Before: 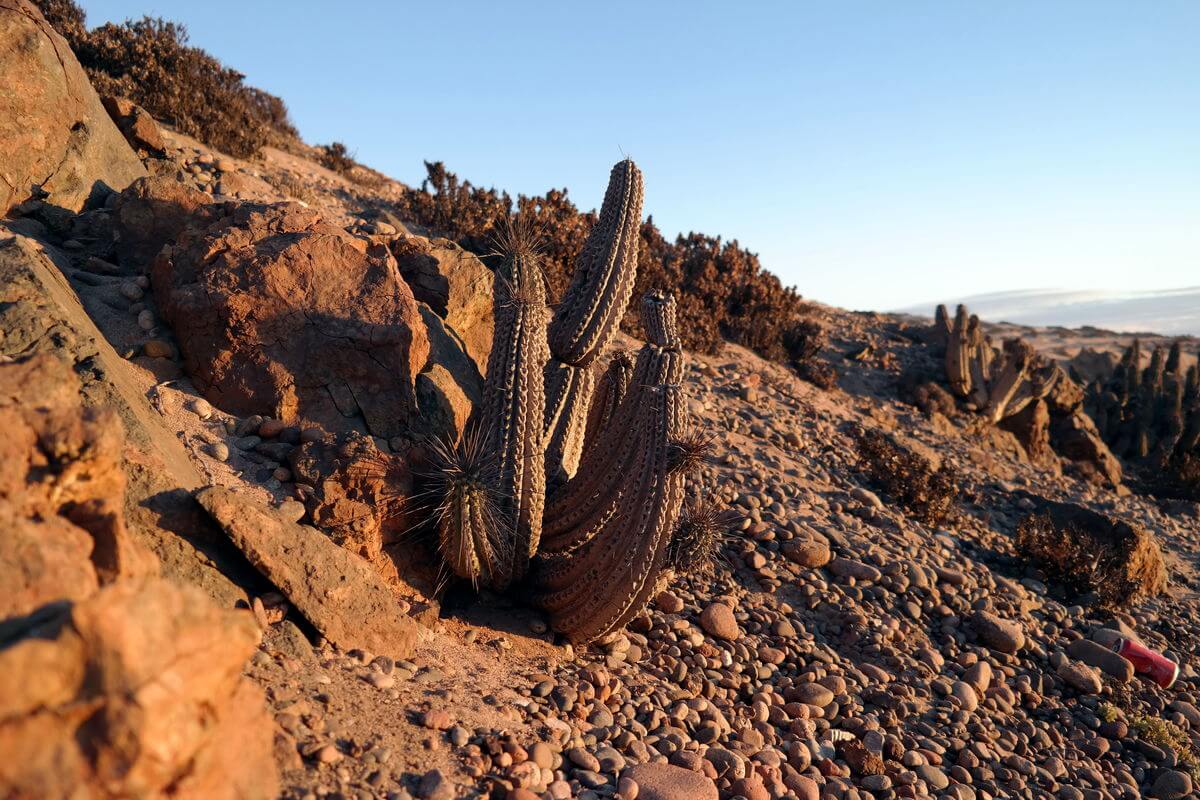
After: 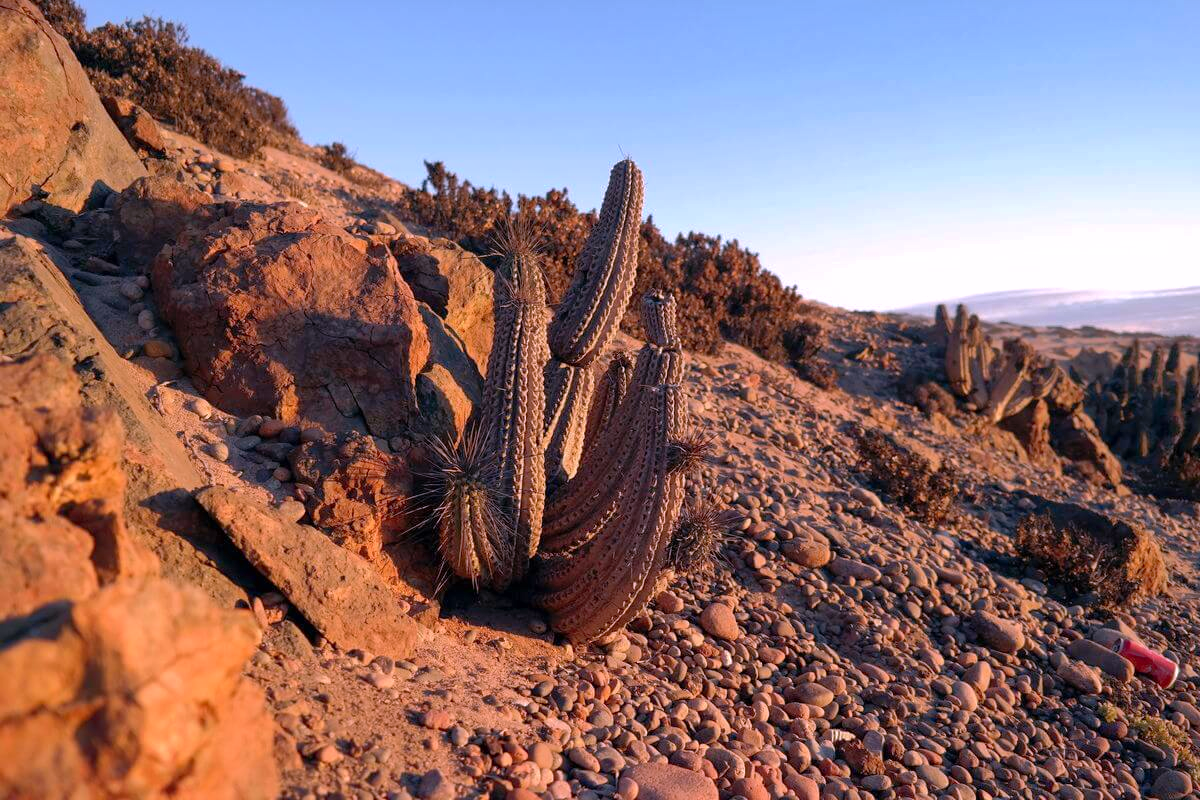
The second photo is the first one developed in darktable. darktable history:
white balance: red 1.066, blue 1.119
shadows and highlights: on, module defaults
exposure: compensate exposure bias true, compensate highlight preservation false
contrast brightness saturation: contrast 0.04, saturation 0.07
